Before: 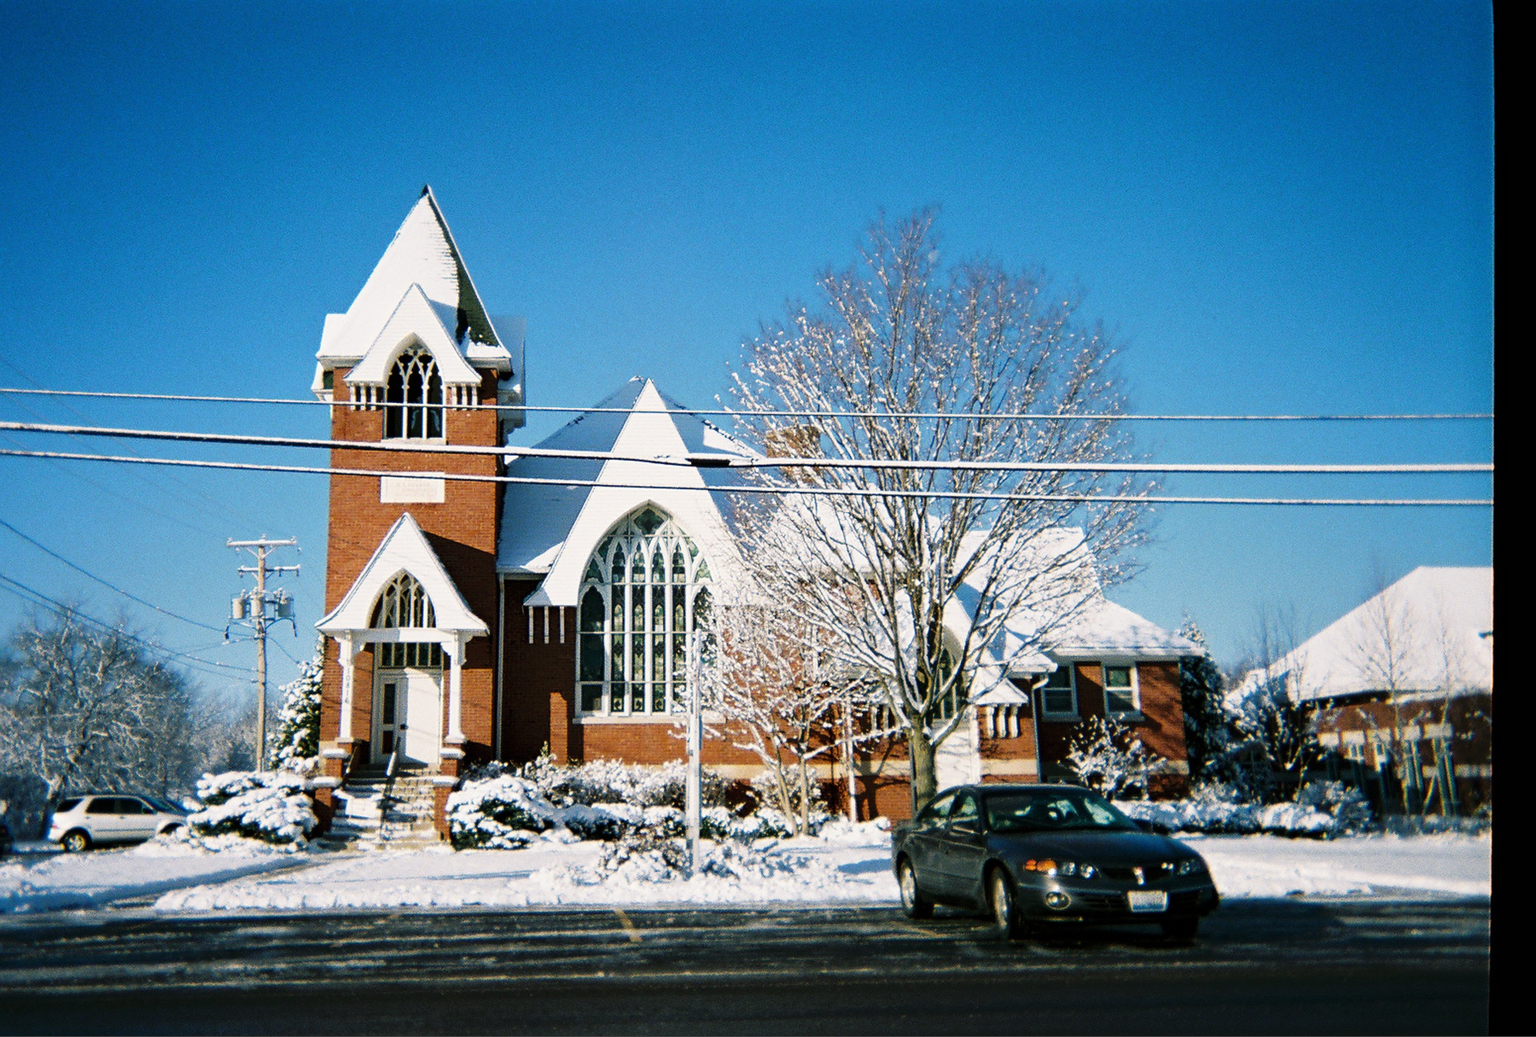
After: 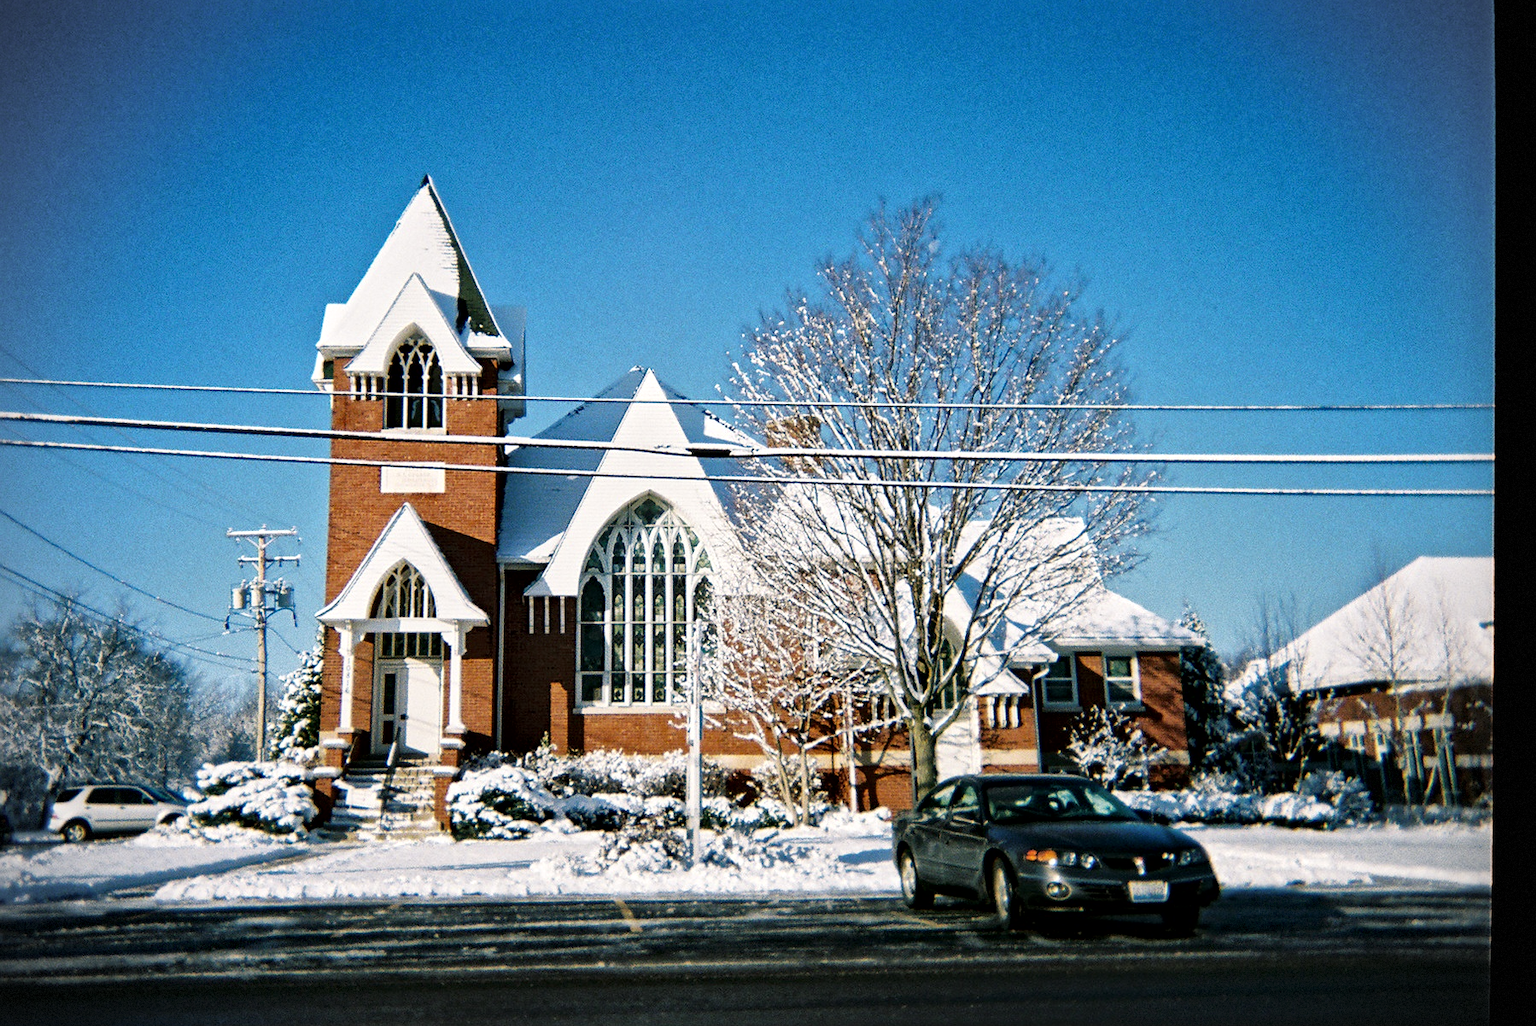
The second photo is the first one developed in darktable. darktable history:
vignetting: dithering 8-bit output, unbound false
local contrast: mode bilateral grid, contrast 20, coarseness 19, detail 163%, midtone range 0.2
crop: top 1.049%, right 0.001%
